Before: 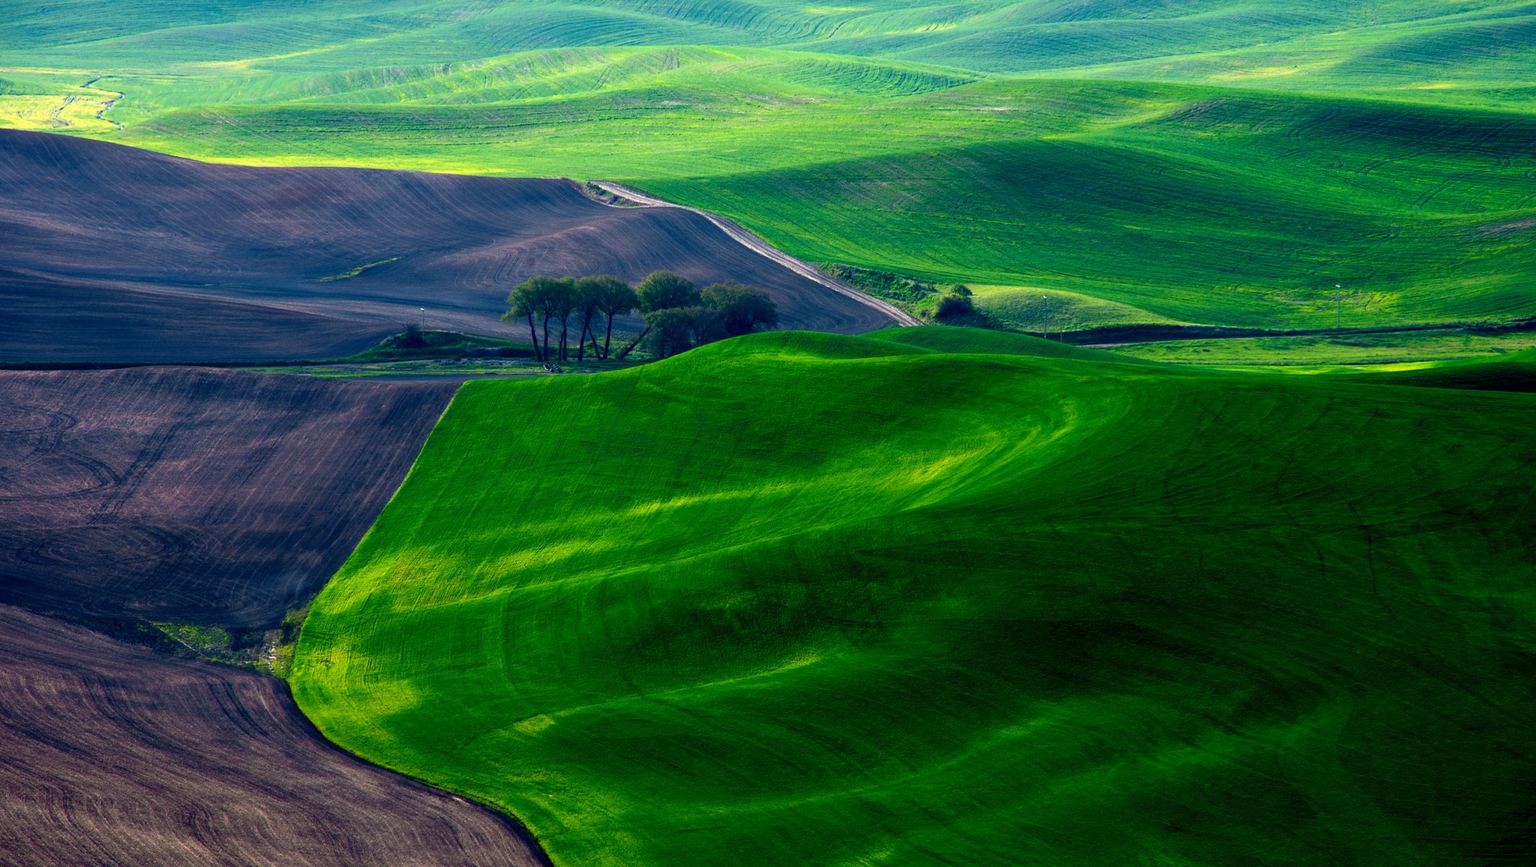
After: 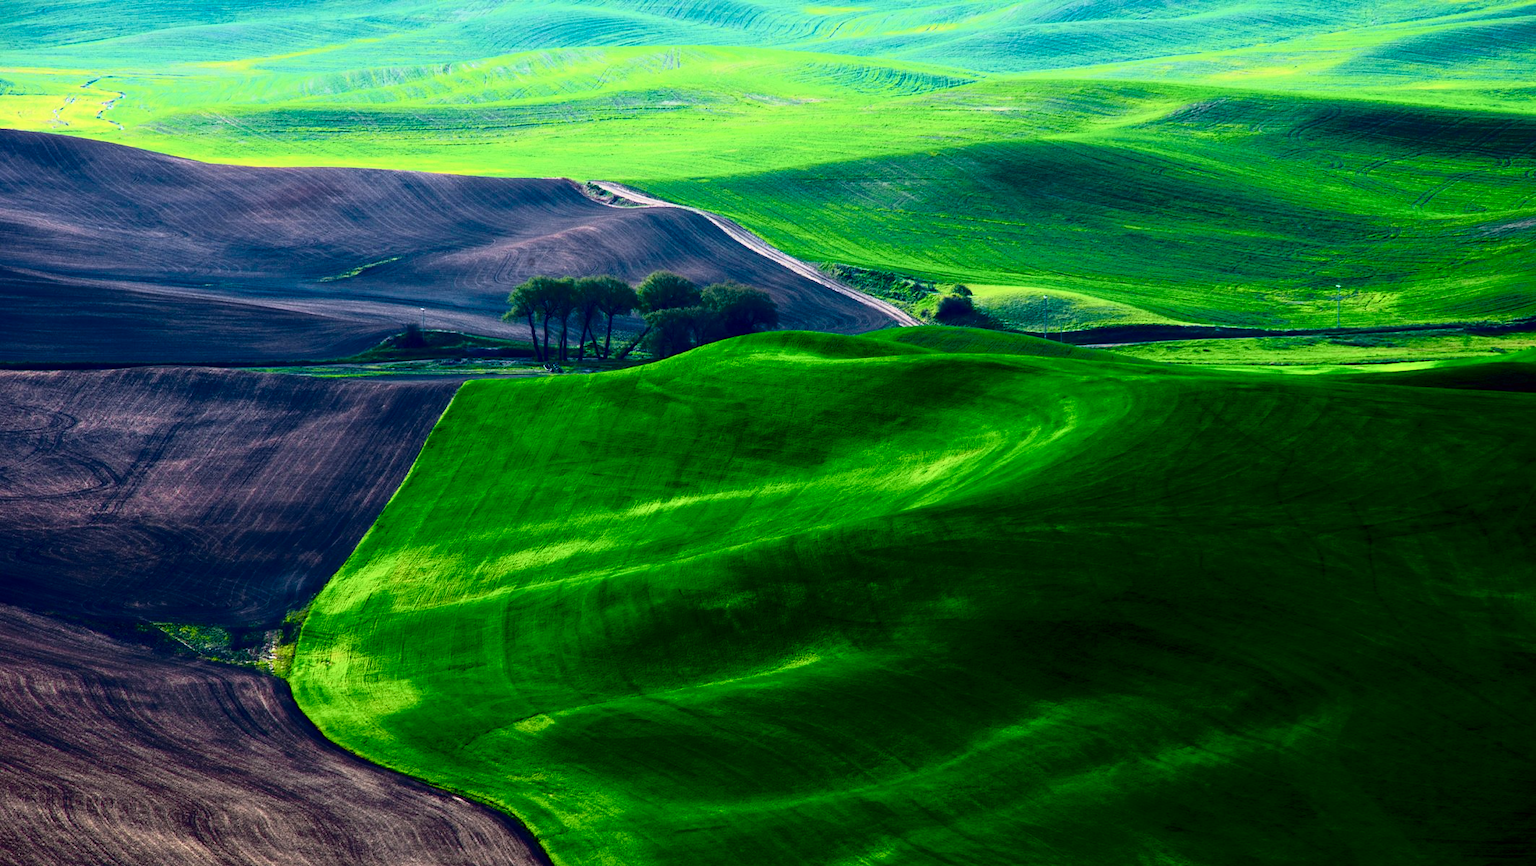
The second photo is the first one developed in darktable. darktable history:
tone curve: curves: ch0 [(0, 0) (0.187, 0.12) (0.392, 0.438) (0.704, 0.86) (0.858, 0.938) (1, 0.981)]; ch1 [(0, 0) (0.402, 0.36) (0.476, 0.456) (0.498, 0.501) (0.518, 0.521) (0.58, 0.598) (0.619, 0.663) (0.692, 0.744) (1, 1)]; ch2 [(0, 0) (0.427, 0.417) (0.483, 0.481) (0.503, 0.503) (0.526, 0.53) (0.563, 0.585) (0.626, 0.703) (0.699, 0.753) (0.997, 0.858)], color space Lab, independent channels
